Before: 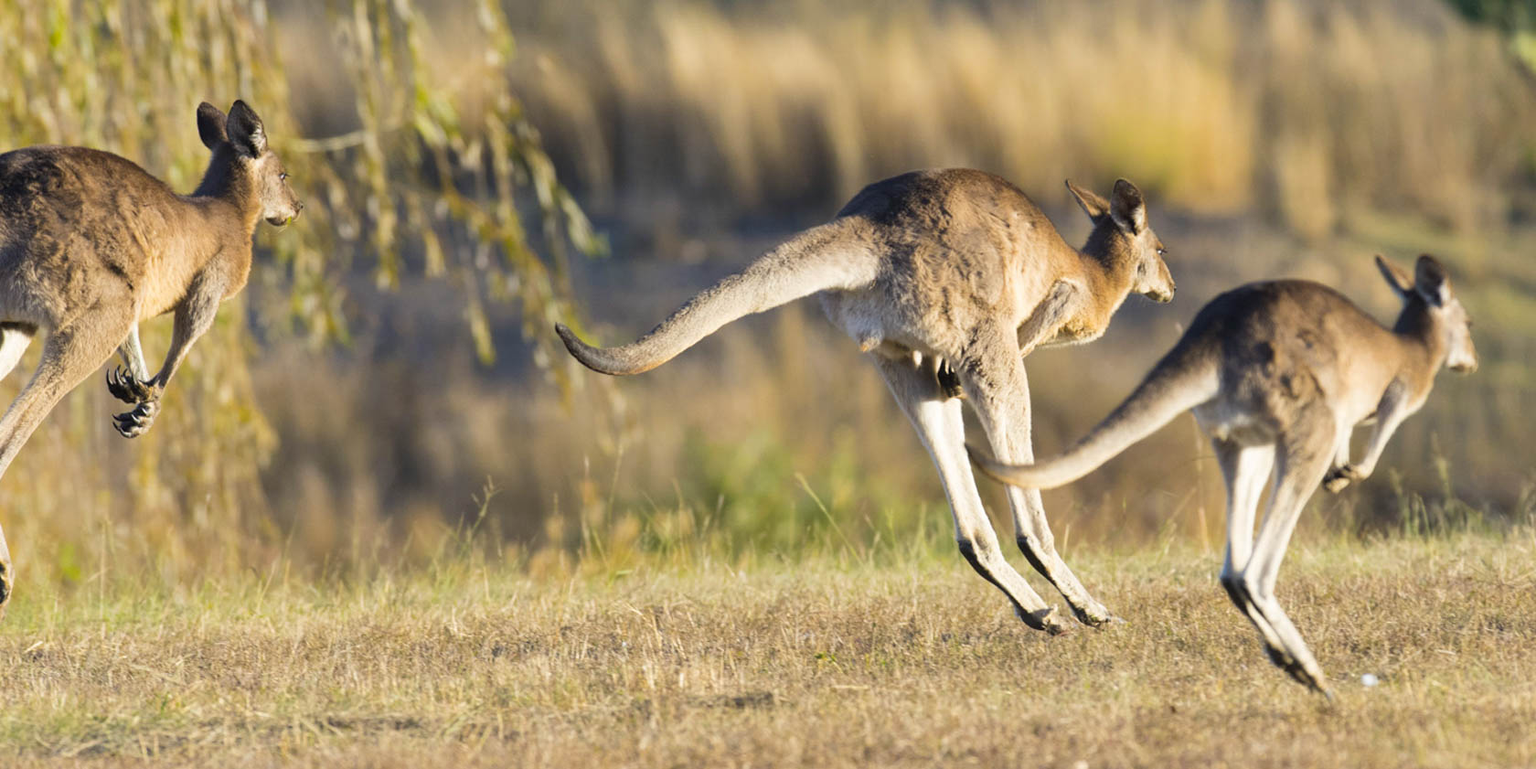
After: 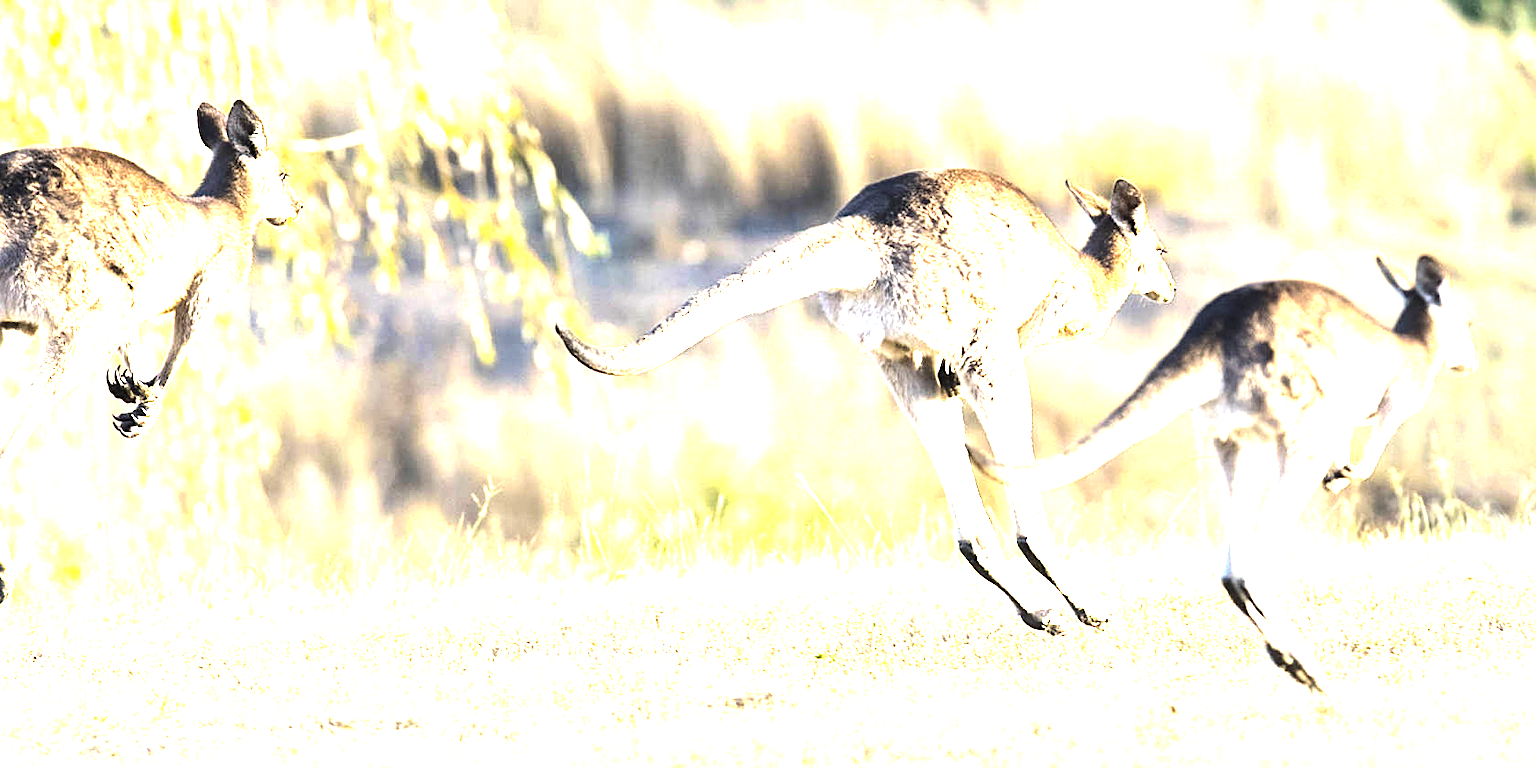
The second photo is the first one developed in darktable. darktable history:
tone equalizer: -8 EV -1.08 EV, -7 EV -1.01 EV, -6 EV -0.867 EV, -5 EV -0.578 EV, -3 EV 0.578 EV, -2 EV 0.867 EV, -1 EV 1.01 EV, +0 EV 1.08 EV, edges refinement/feathering 500, mask exposure compensation -1.57 EV, preserve details no
exposure: black level correction 0, exposure 1.75 EV, compensate exposure bias true, compensate highlight preservation false
sharpen: on, module defaults
